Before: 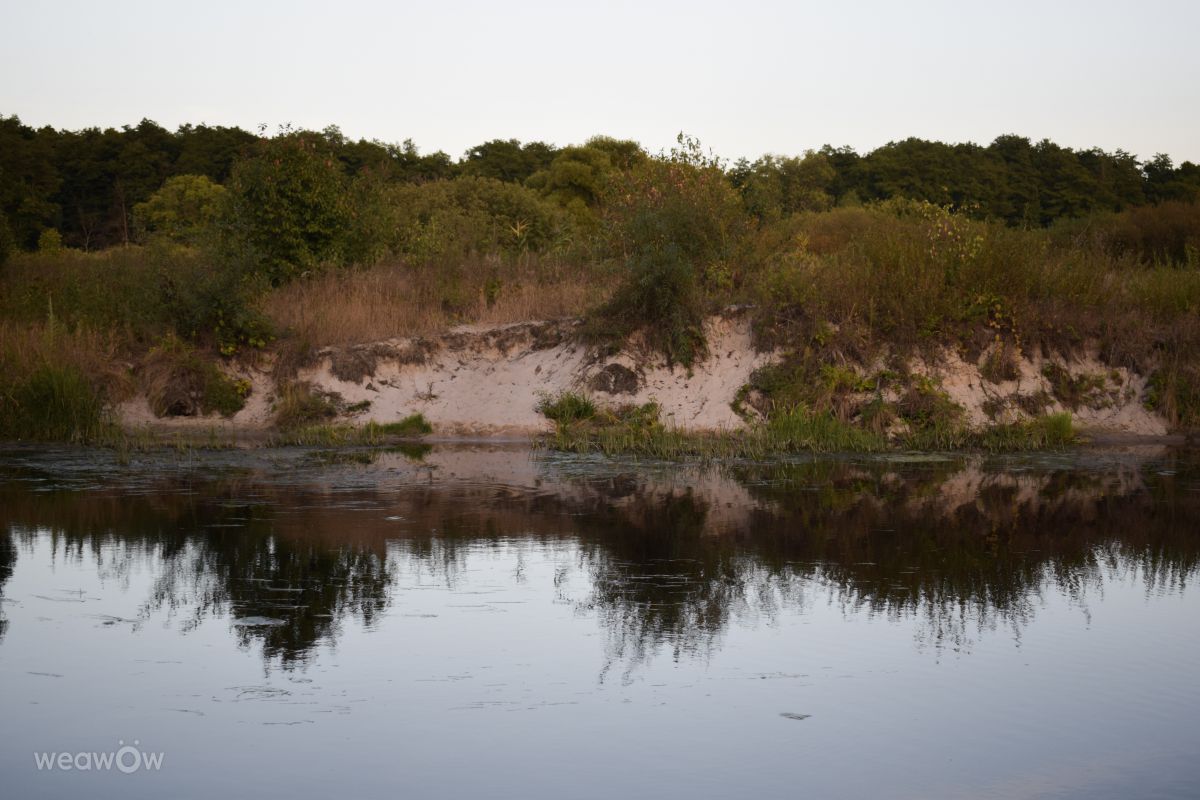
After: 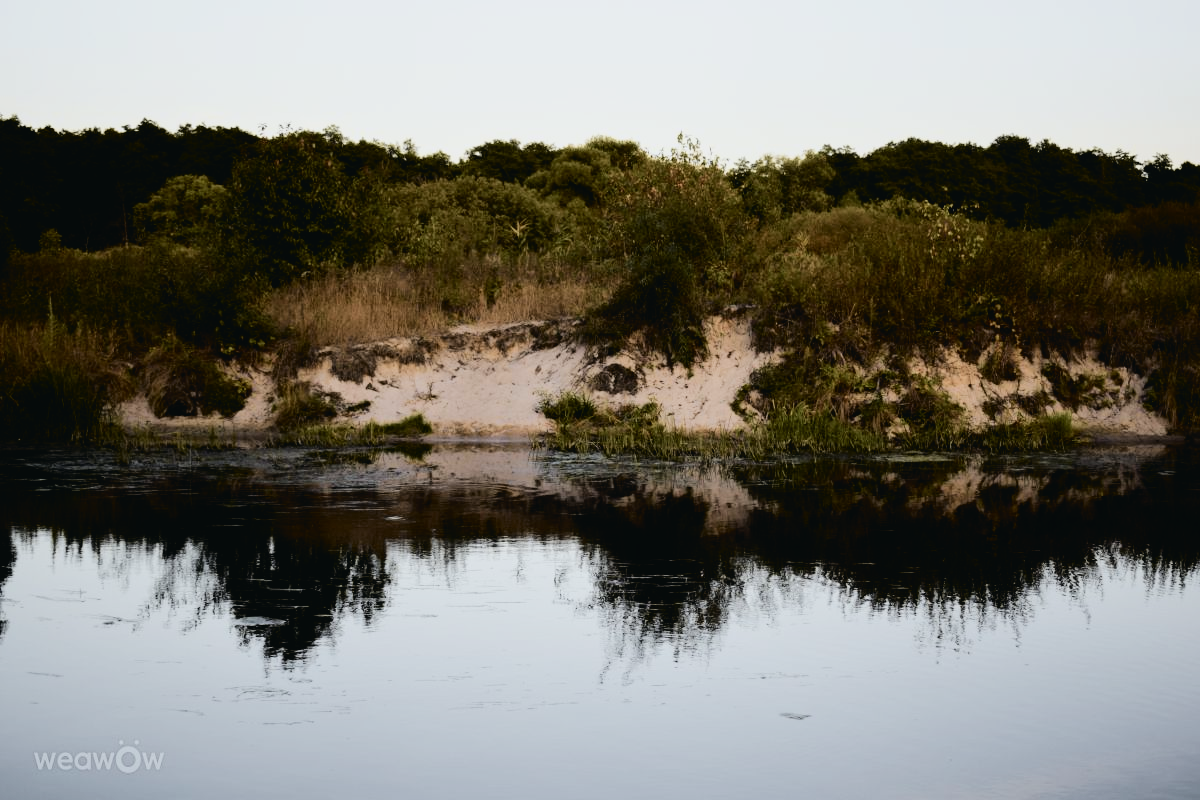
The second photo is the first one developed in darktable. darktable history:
filmic rgb: black relative exposure -5.03 EV, white relative exposure 3.99 EV, threshold 5.96 EV, hardness 2.89, contrast 1.097, enable highlight reconstruction true
tone curve: curves: ch0 [(0, 0.023) (0.087, 0.065) (0.184, 0.168) (0.45, 0.54) (0.57, 0.683) (0.722, 0.825) (0.877, 0.948) (1, 1)]; ch1 [(0, 0) (0.388, 0.369) (0.44, 0.45) (0.495, 0.491) (0.534, 0.528) (0.657, 0.655) (1, 1)]; ch2 [(0, 0) (0.353, 0.317) (0.408, 0.427) (0.5, 0.497) (0.534, 0.544) (0.576, 0.605) (0.625, 0.631) (1, 1)], color space Lab, independent channels, preserve colors none
